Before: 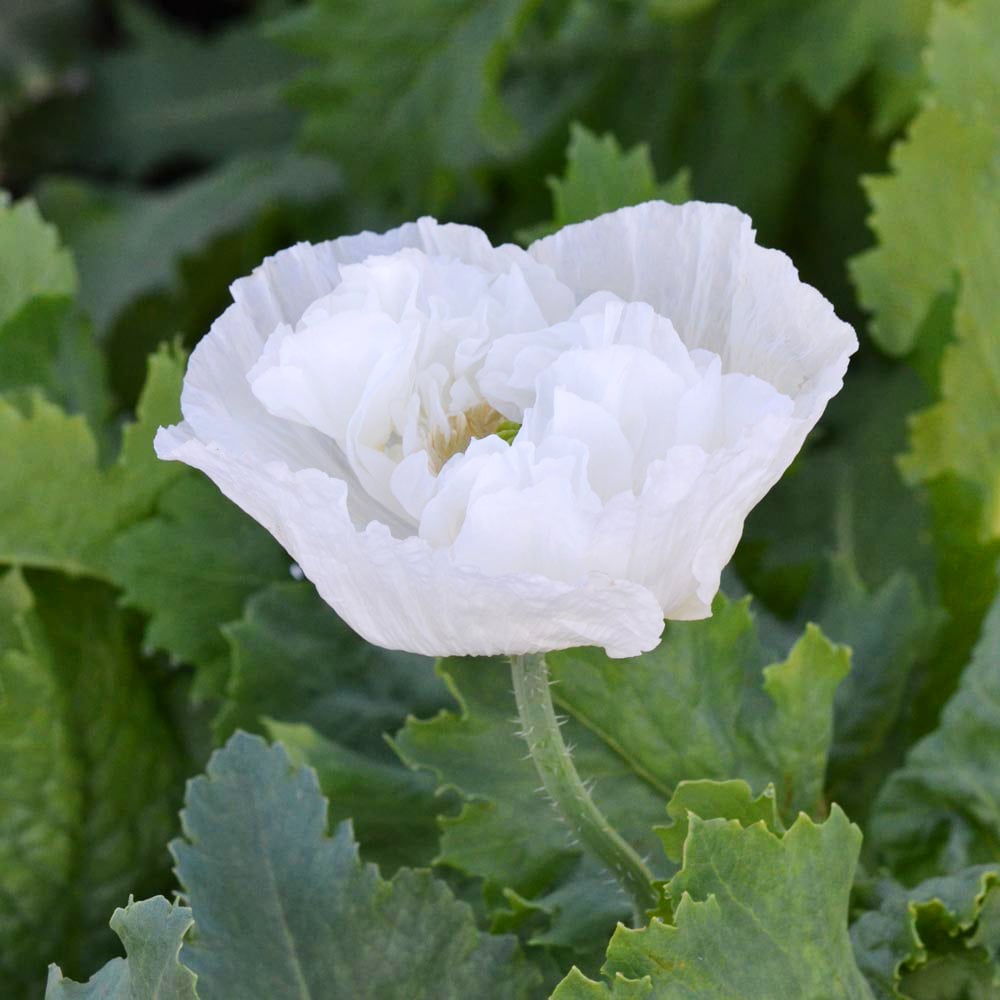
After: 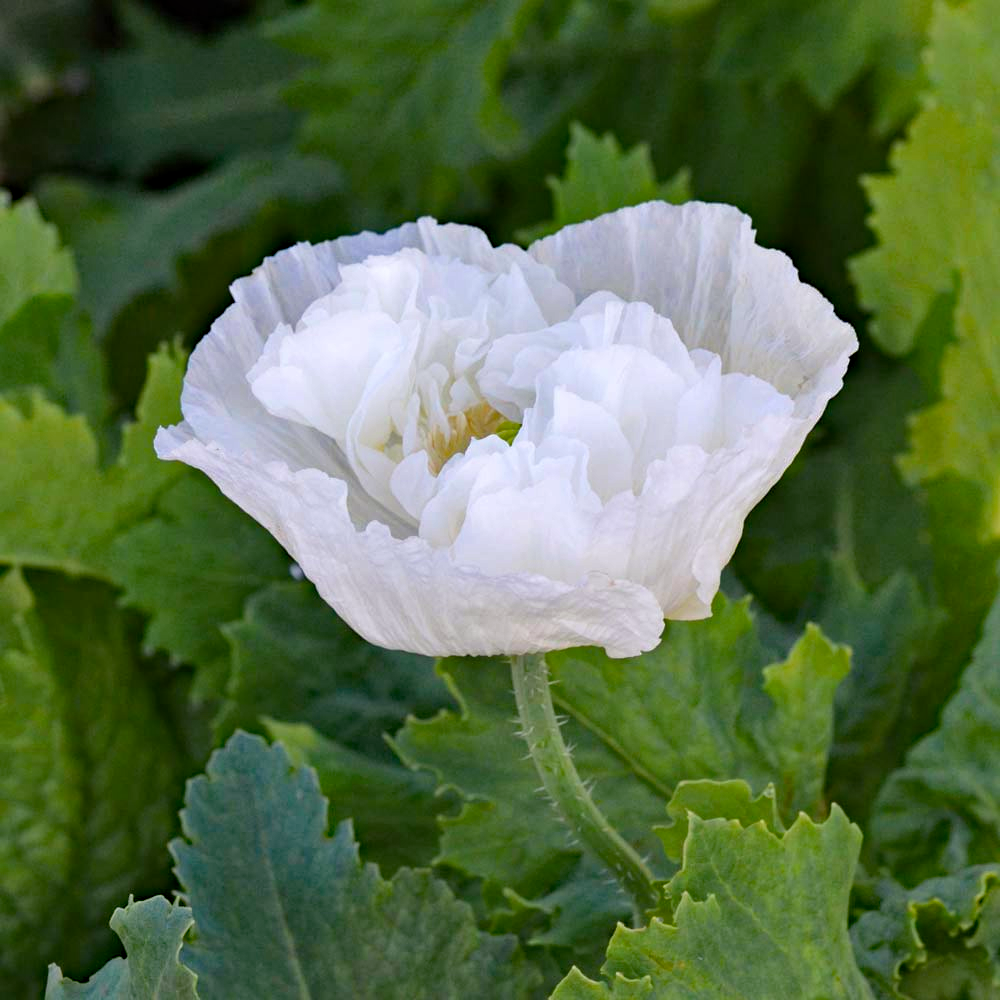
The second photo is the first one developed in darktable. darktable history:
haze removal: strength 0.52, distance 0.921, adaptive false
